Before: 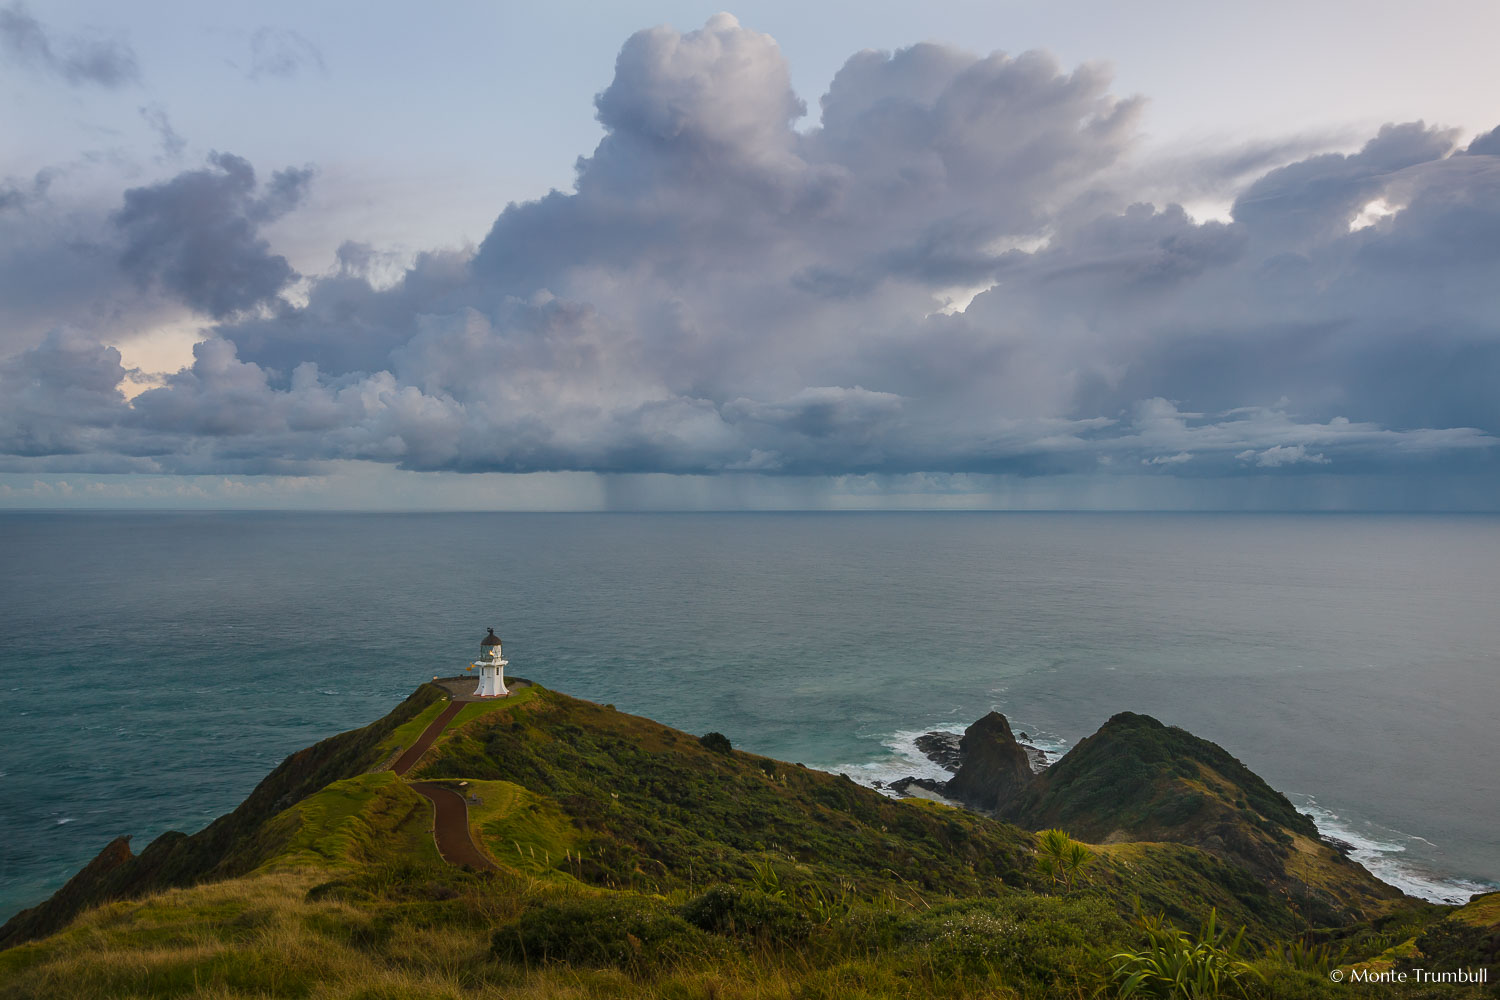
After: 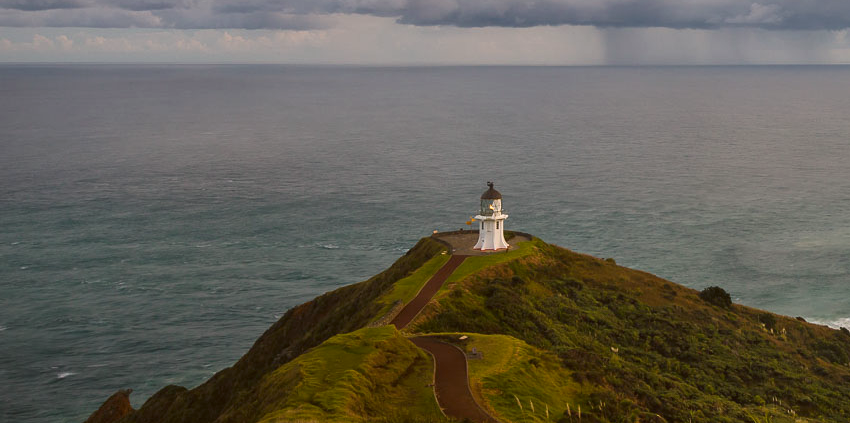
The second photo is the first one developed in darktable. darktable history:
crop: top 44.606%, right 43.302%, bottom 13.011%
exposure: black level correction 0, exposure 0.302 EV, compensate exposure bias true, compensate highlight preservation false
color correction: highlights a* 6.08, highlights b* 8.1, shadows a* 5.48, shadows b* 7.41, saturation 0.912
